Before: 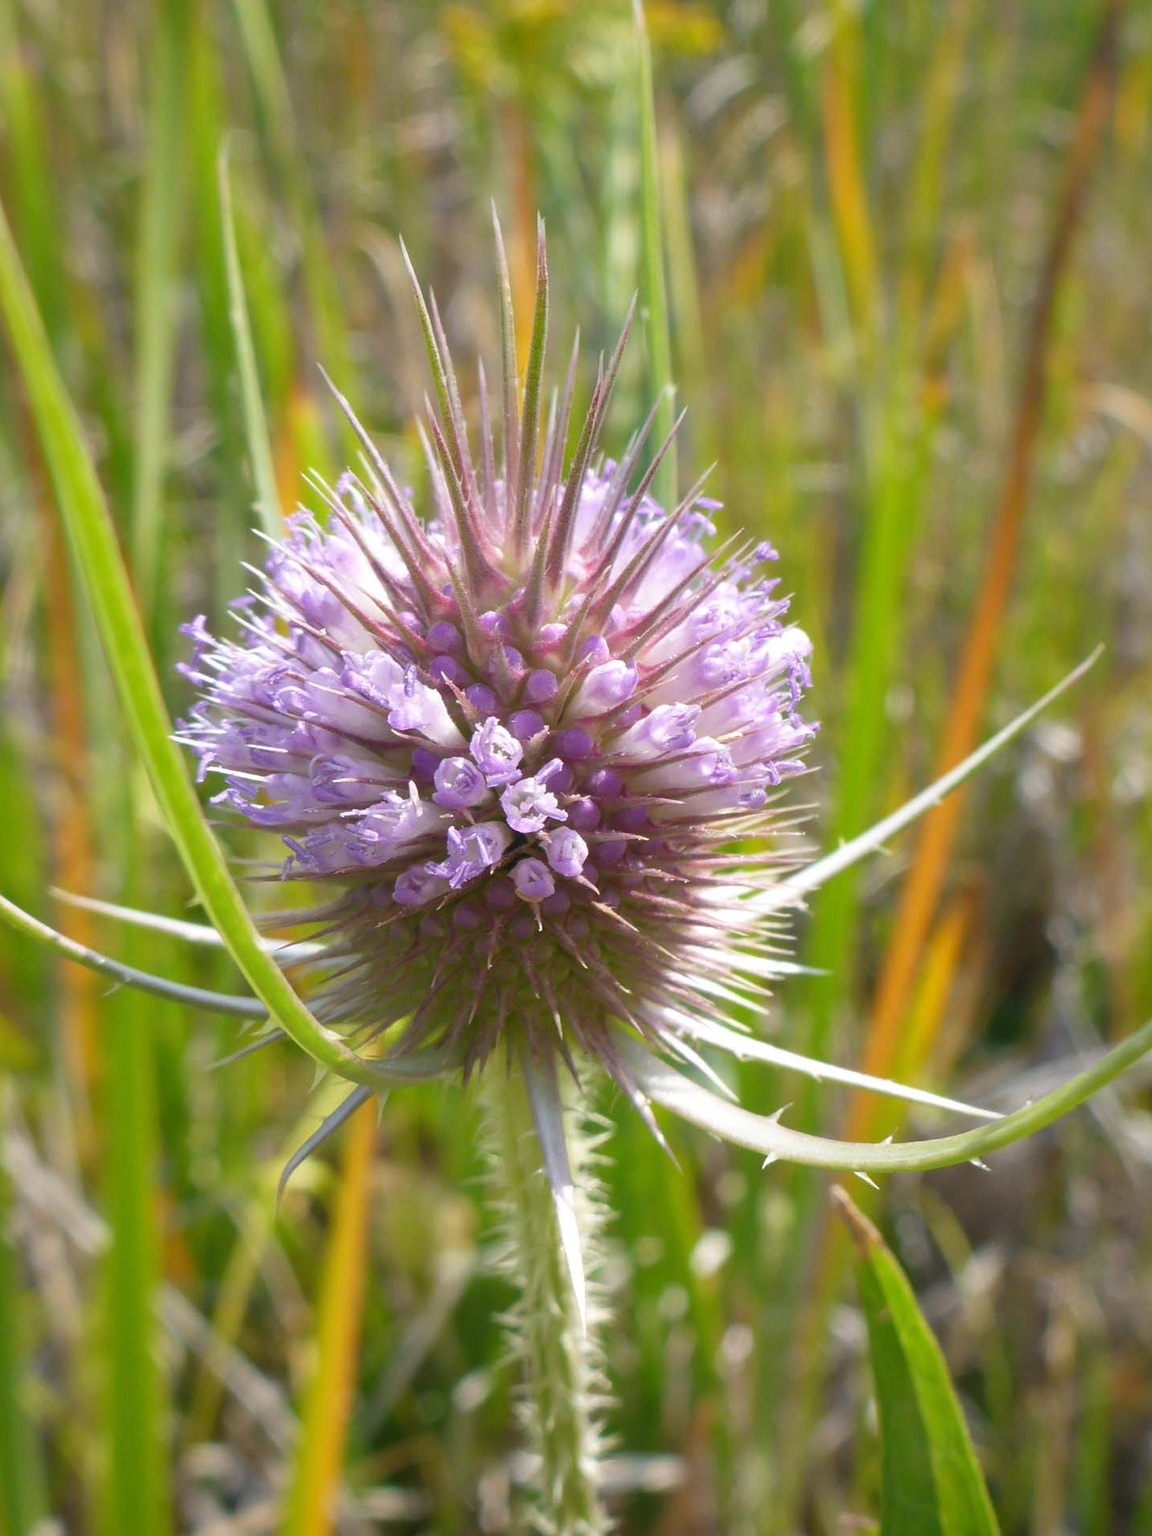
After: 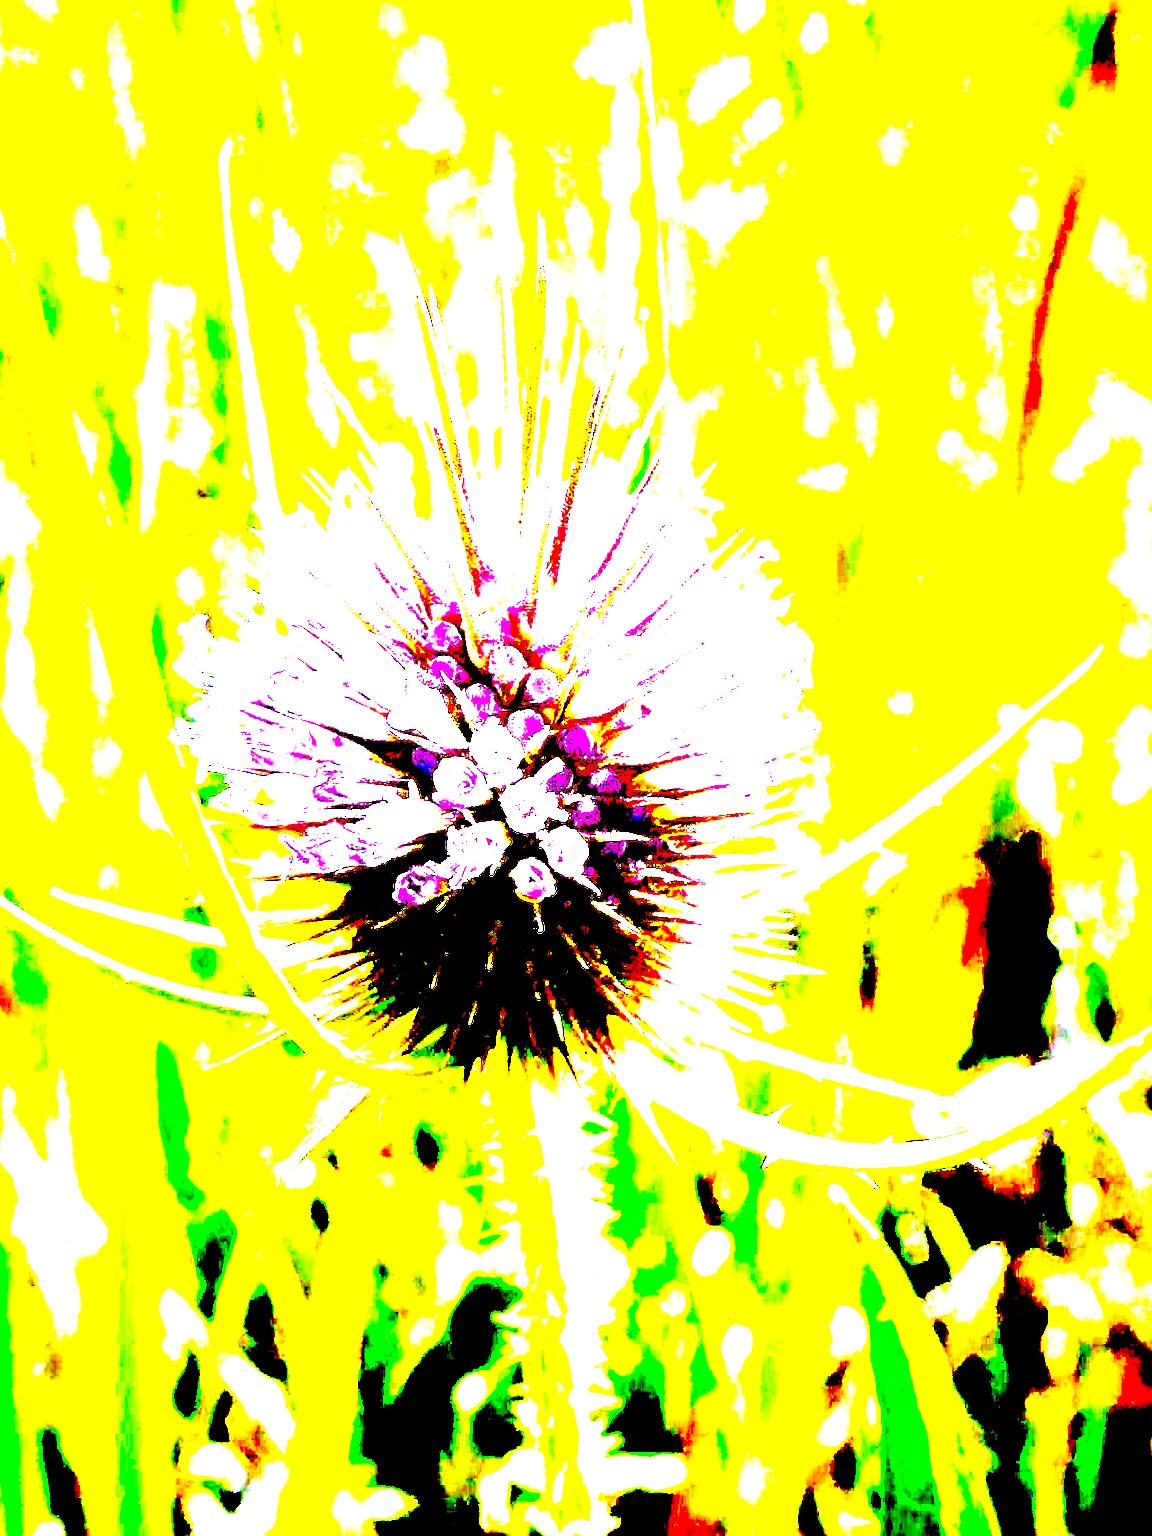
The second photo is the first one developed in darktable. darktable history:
sharpen: radius 3.959
exposure: black level correction 0.099, exposure 2.915 EV, compensate highlight preservation false
tone equalizer: -8 EV -0.399 EV, -7 EV -0.372 EV, -6 EV -0.307 EV, -5 EV -0.197 EV, -3 EV 0.205 EV, -2 EV 0.358 EV, -1 EV 0.363 EV, +0 EV 0.442 EV
